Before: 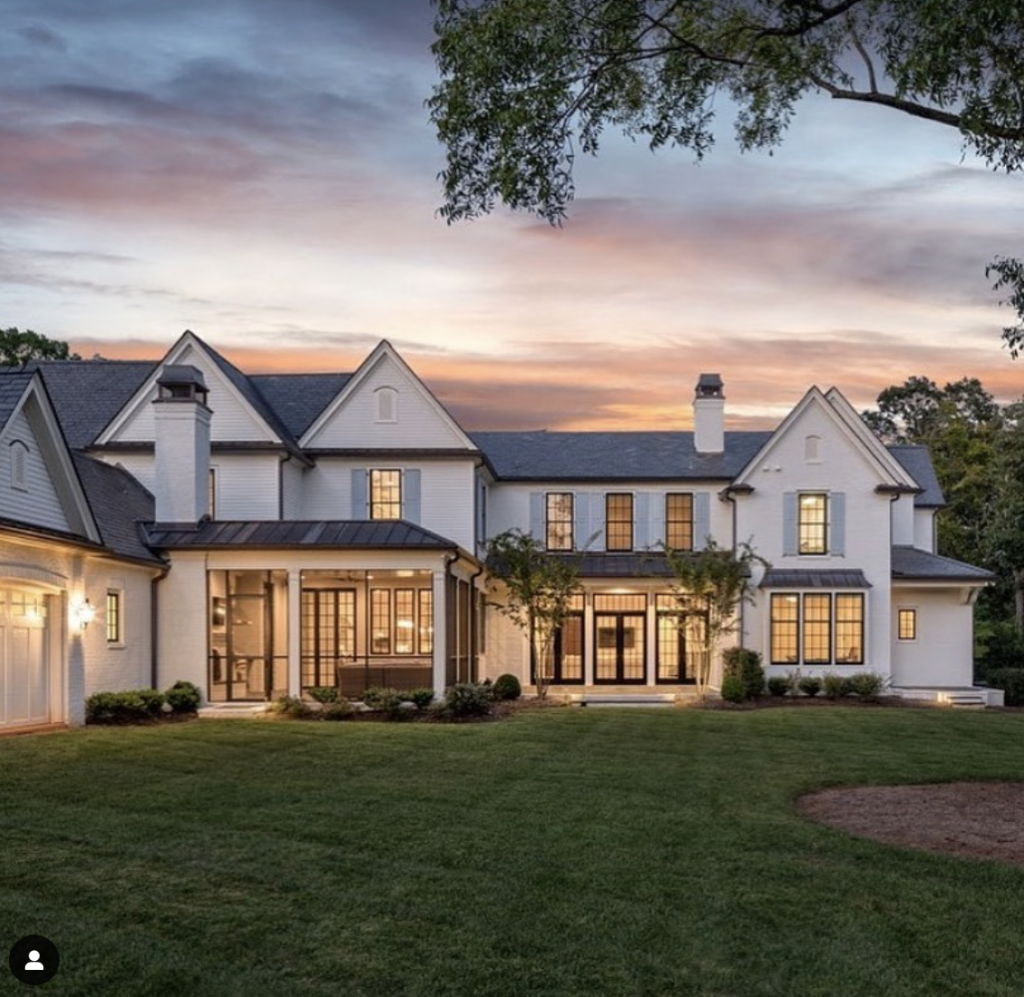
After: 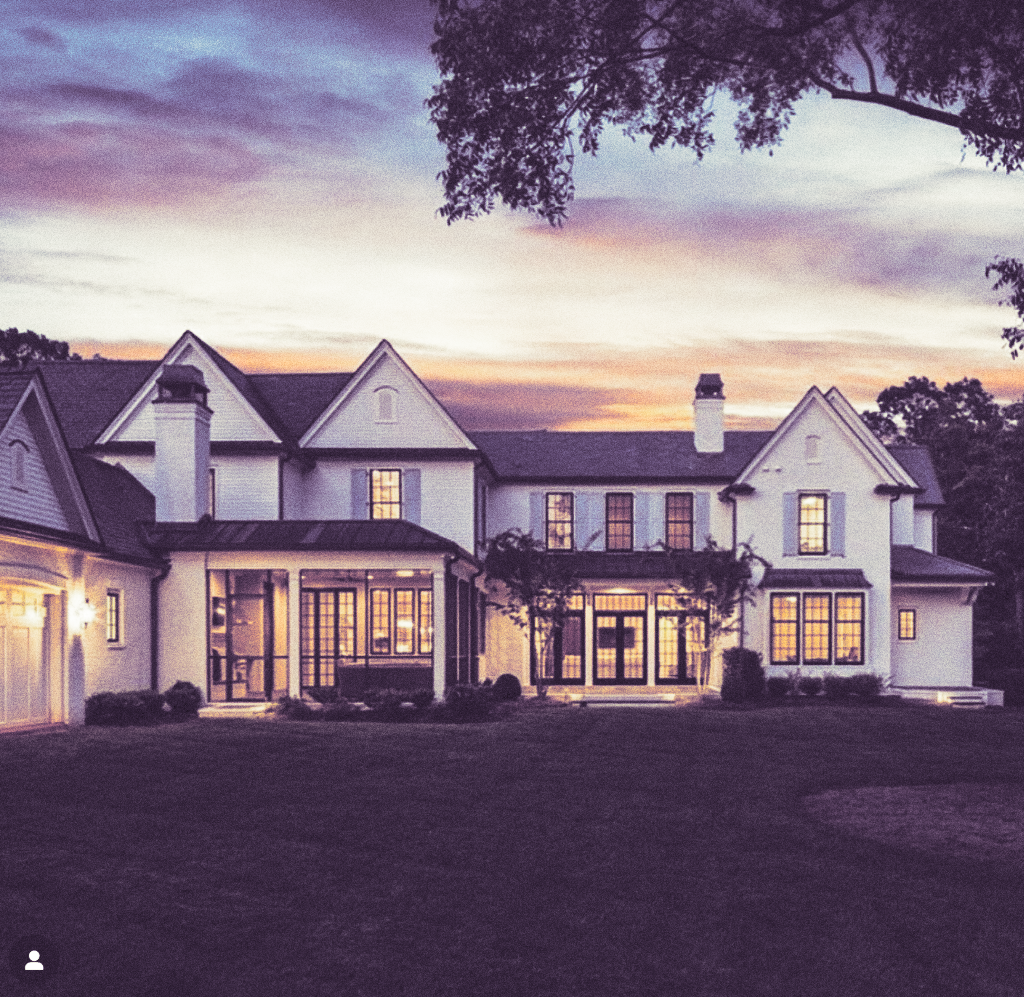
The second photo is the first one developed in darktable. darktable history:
split-toning: shadows › hue 266.4°, shadows › saturation 0.4, highlights › hue 61.2°, highlights › saturation 0.3, compress 0%
tone curve: curves: ch0 [(0, 0) (0.003, 0.183) (0.011, 0.183) (0.025, 0.184) (0.044, 0.188) (0.069, 0.197) (0.1, 0.204) (0.136, 0.212) (0.177, 0.226) (0.224, 0.24) (0.277, 0.273) (0.335, 0.322) (0.399, 0.388) (0.468, 0.468) (0.543, 0.579) (0.623, 0.686) (0.709, 0.792) (0.801, 0.877) (0.898, 0.939) (1, 1)], preserve colors none
grain: coarseness 0.09 ISO, strength 40%
